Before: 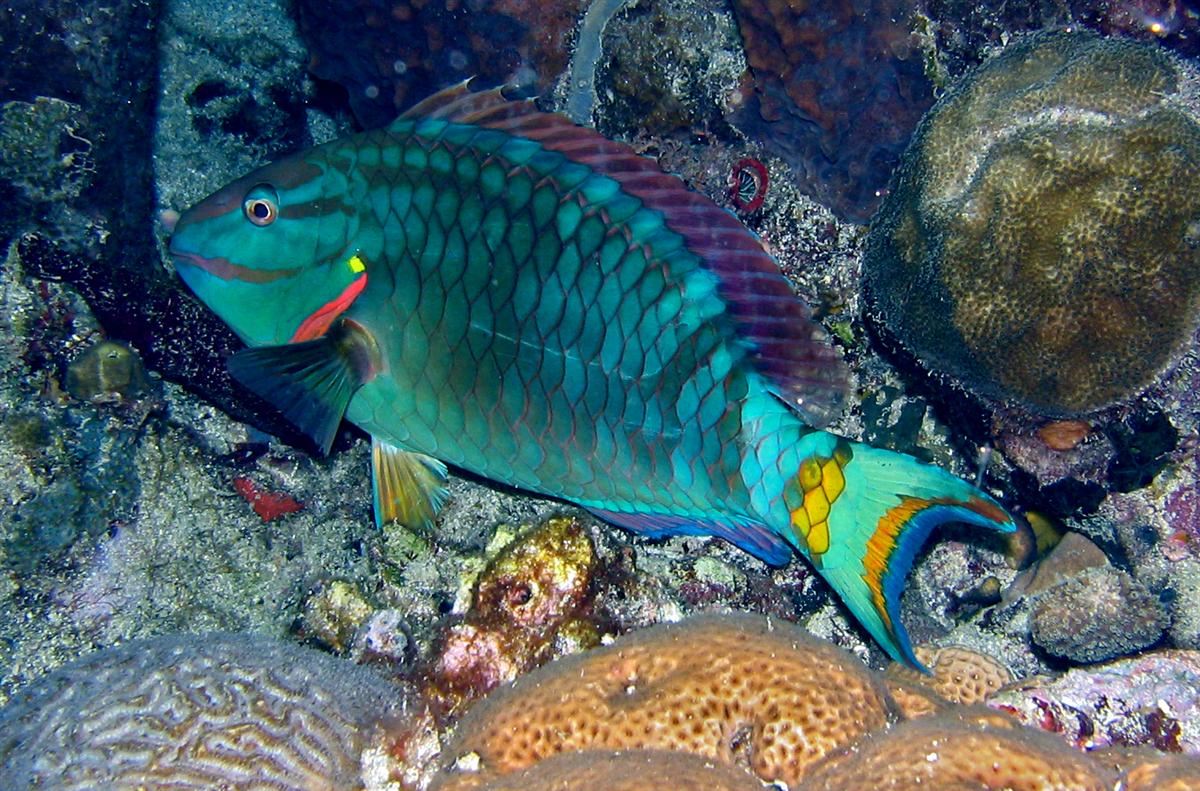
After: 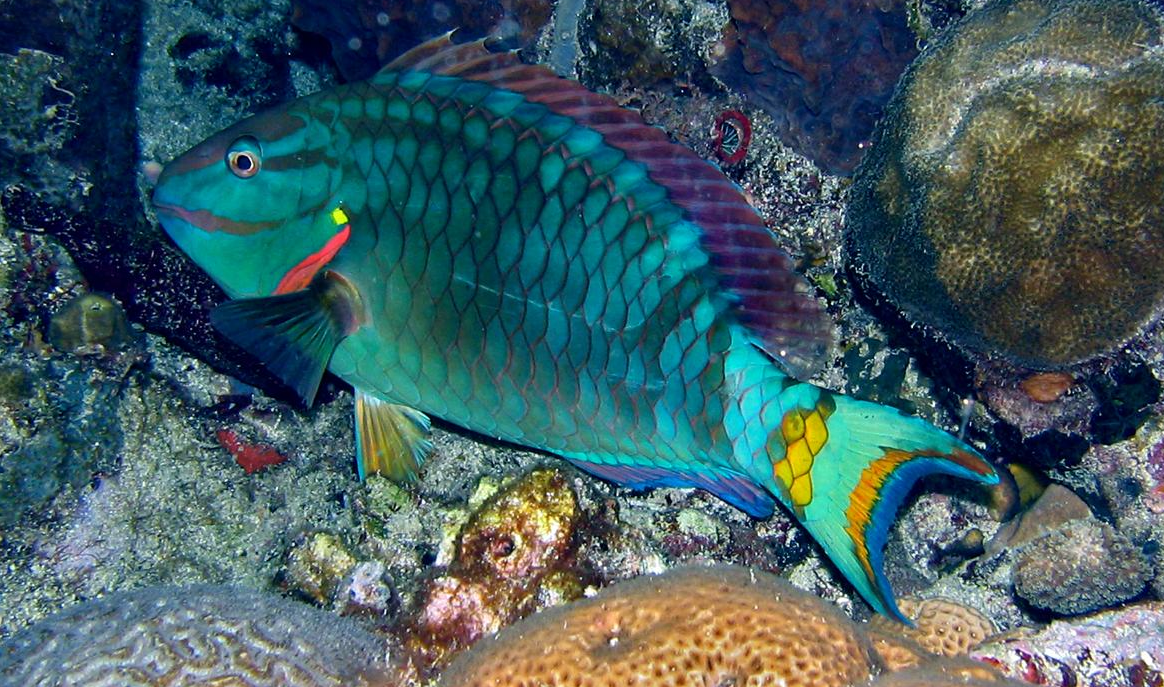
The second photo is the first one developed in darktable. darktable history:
crop: left 1.462%, top 6.133%, right 1.476%, bottom 6.943%
